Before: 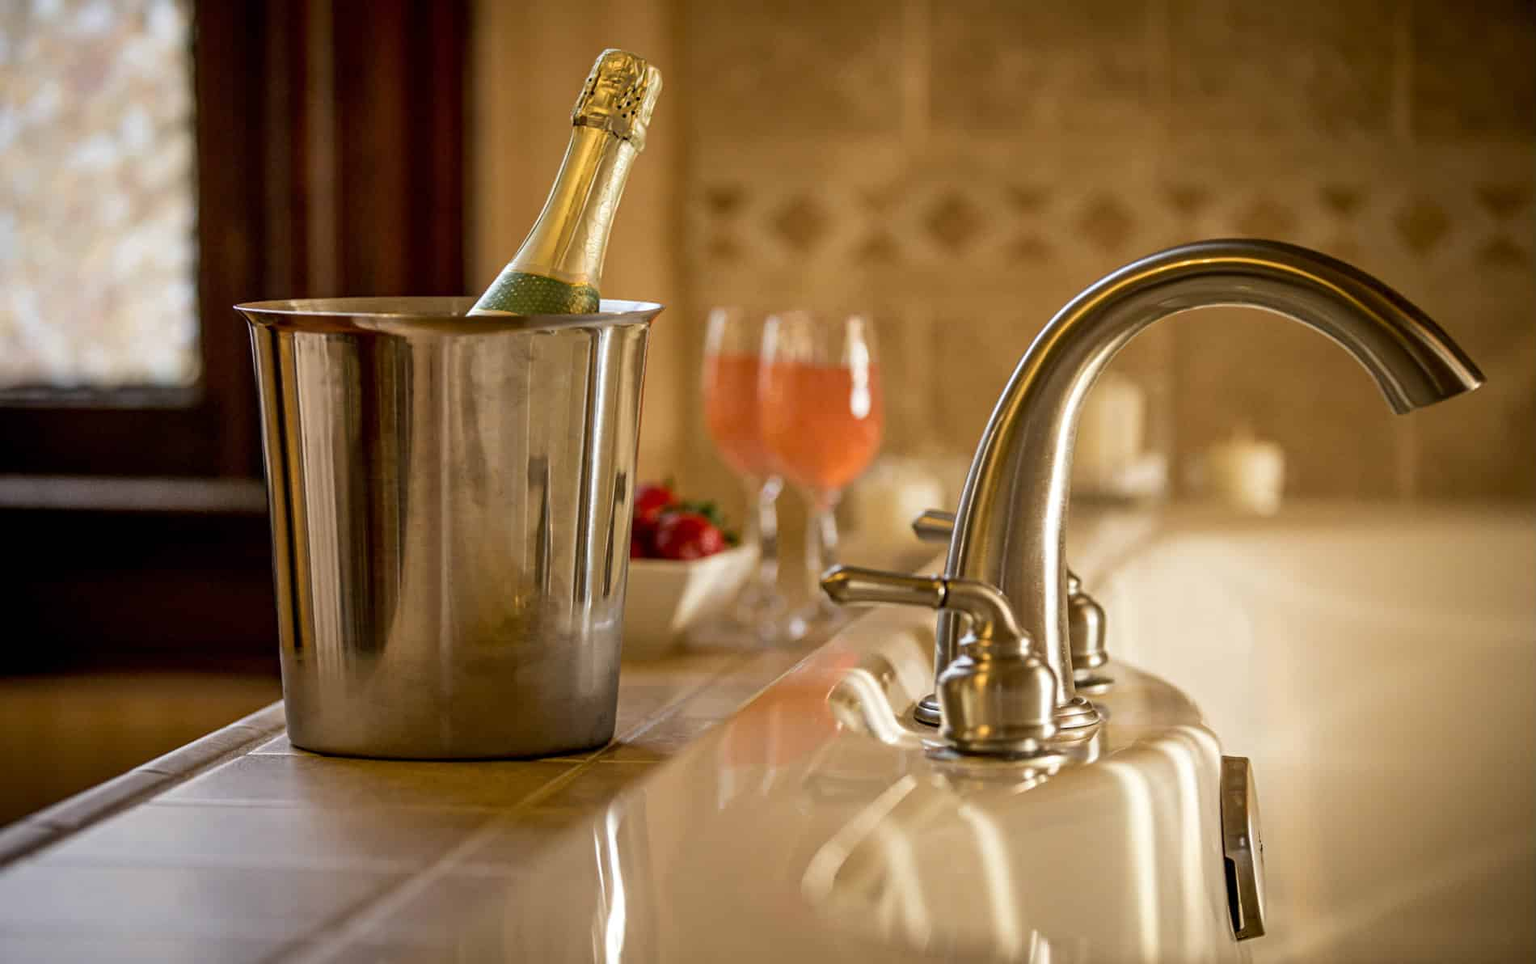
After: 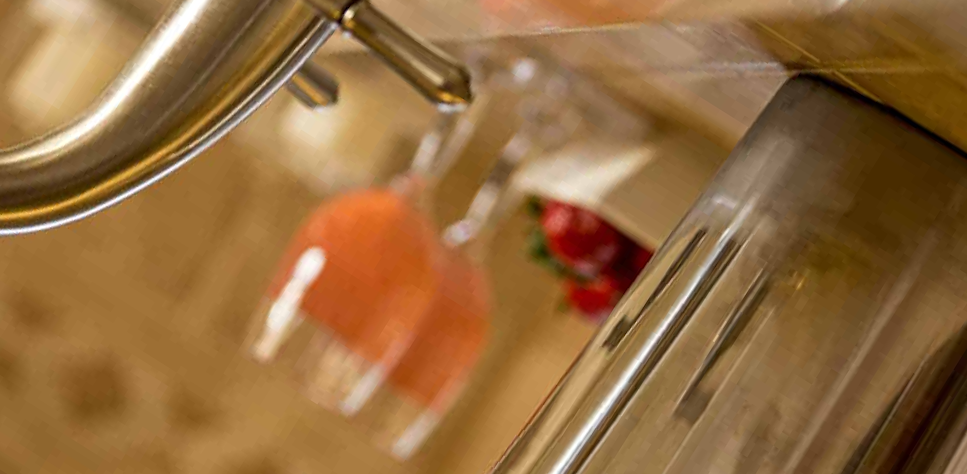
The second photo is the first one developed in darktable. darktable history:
crop and rotate: angle 147.83°, left 9.111%, top 15.559%, right 4.579%, bottom 17.028%
